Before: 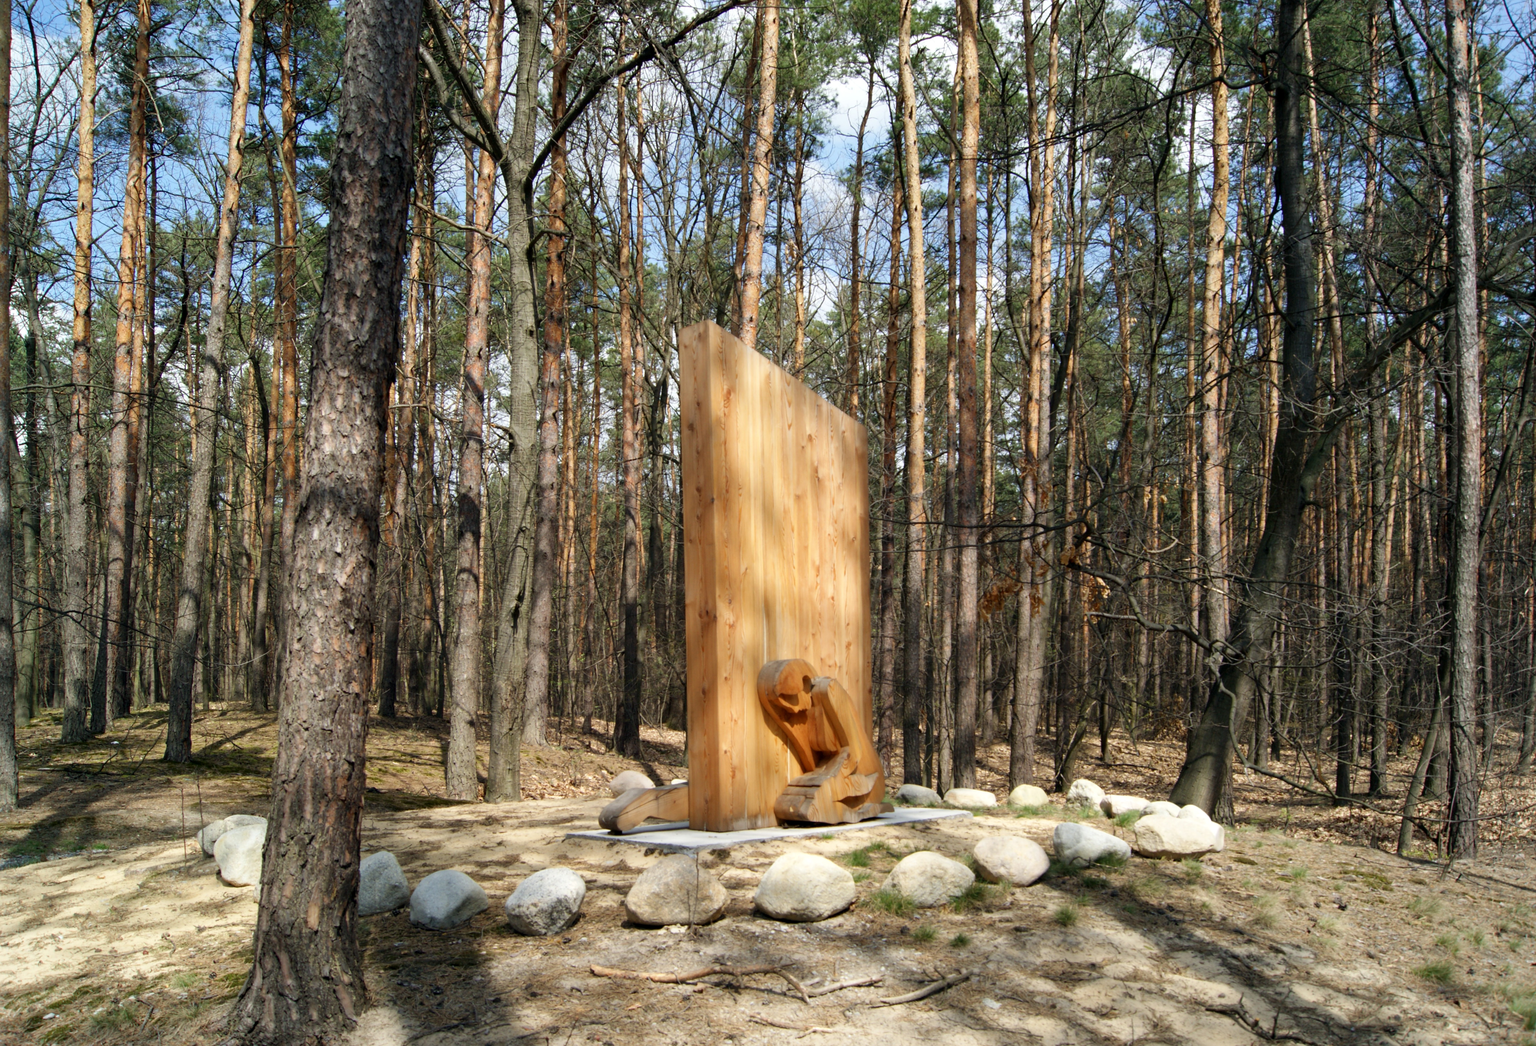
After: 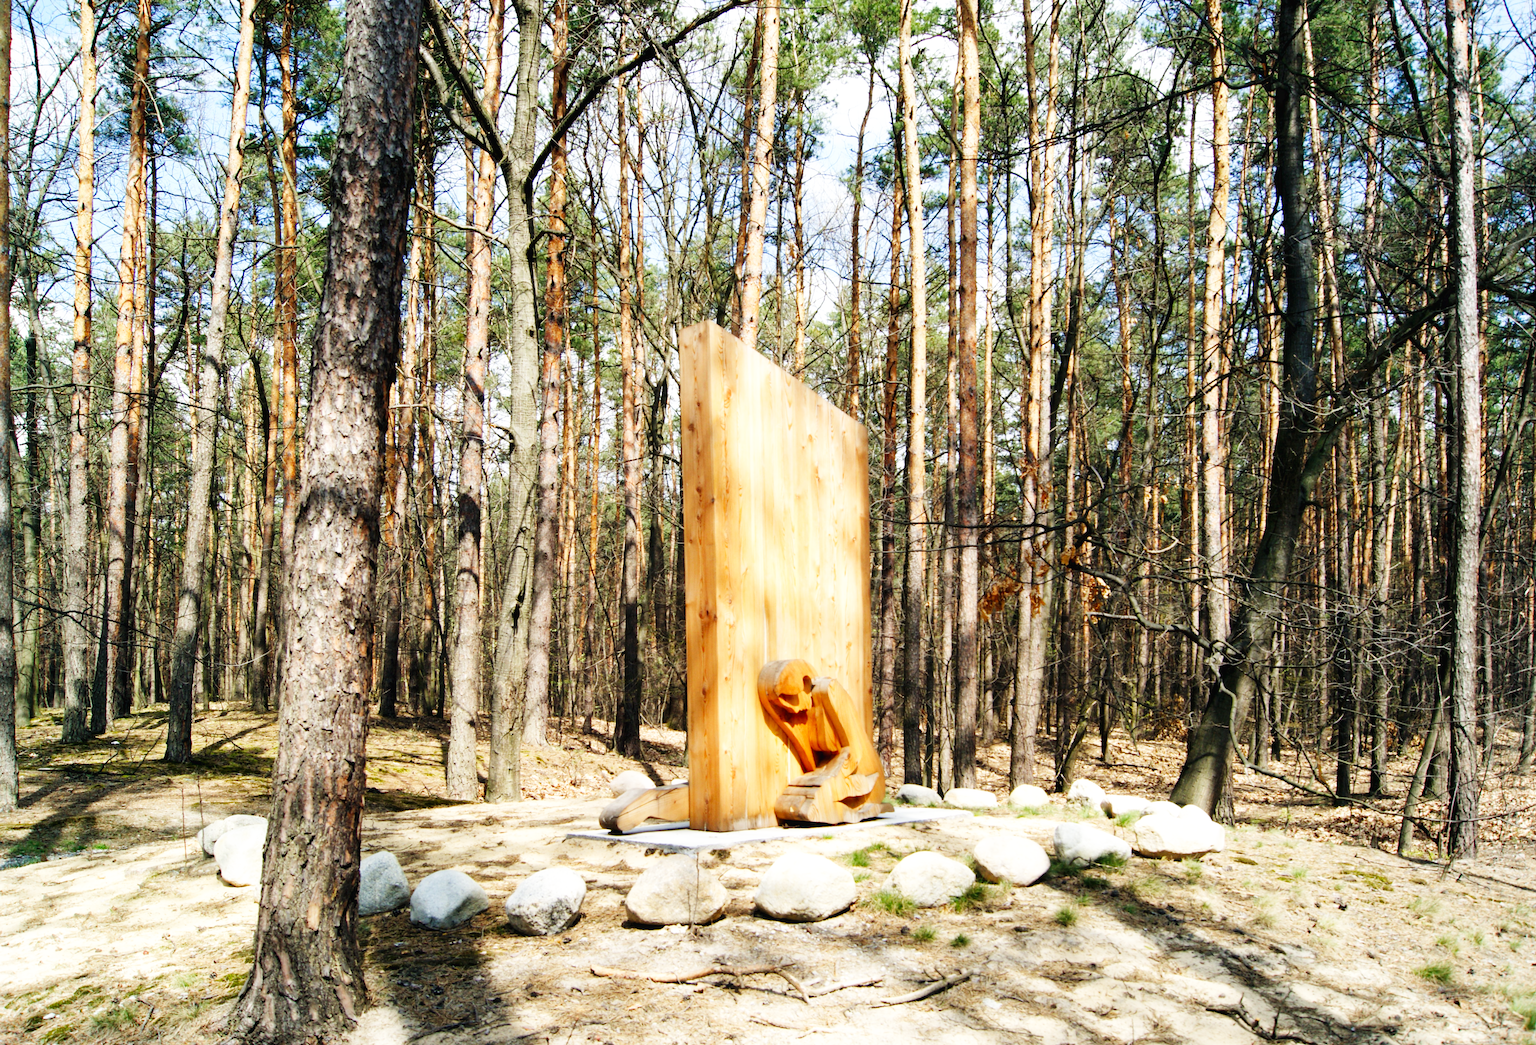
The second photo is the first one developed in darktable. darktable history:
levels: mode automatic, levels [0.129, 0.519, 0.867]
base curve: curves: ch0 [(0, 0.003) (0.001, 0.002) (0.006, 0.004) (0.02, 0.022) (0.048, 0.086) (0.094, 0.234) (0.162, 0.431) (0.258, 0.629) (0.385, 0.8) (0.548, 0.918) (0.751, 0.988) (1, 1)], preserve colors none
